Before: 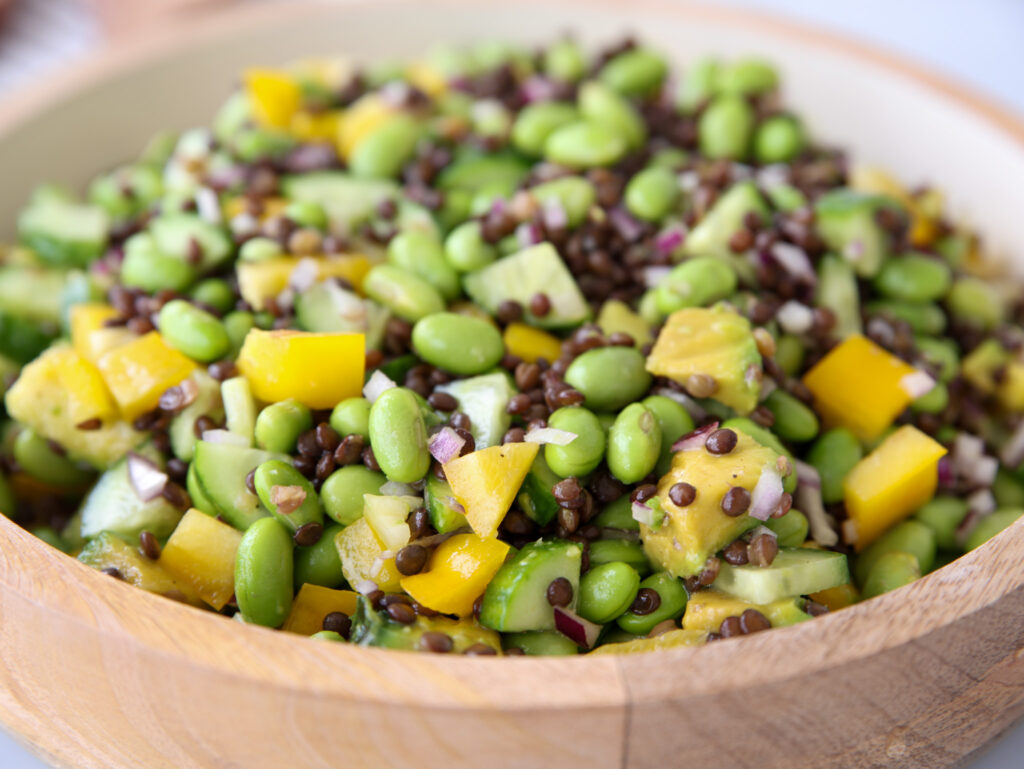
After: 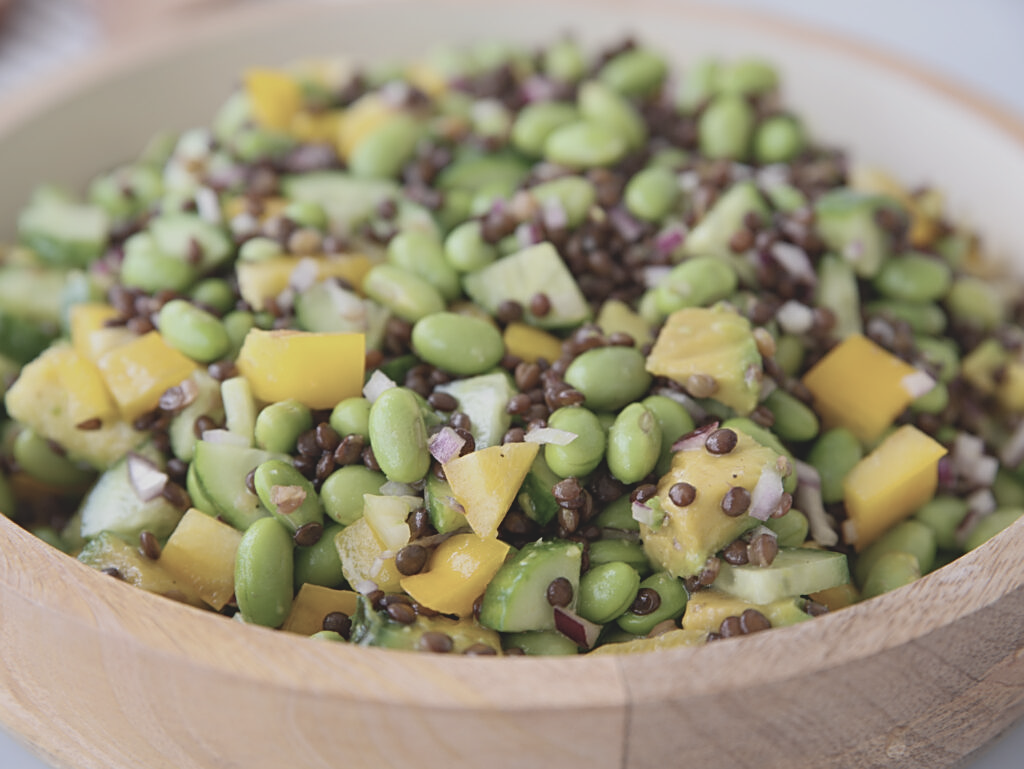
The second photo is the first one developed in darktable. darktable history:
contrast brightness saturation: contrast -0.24, saturation -0.423
sharpen: on, module defaults
